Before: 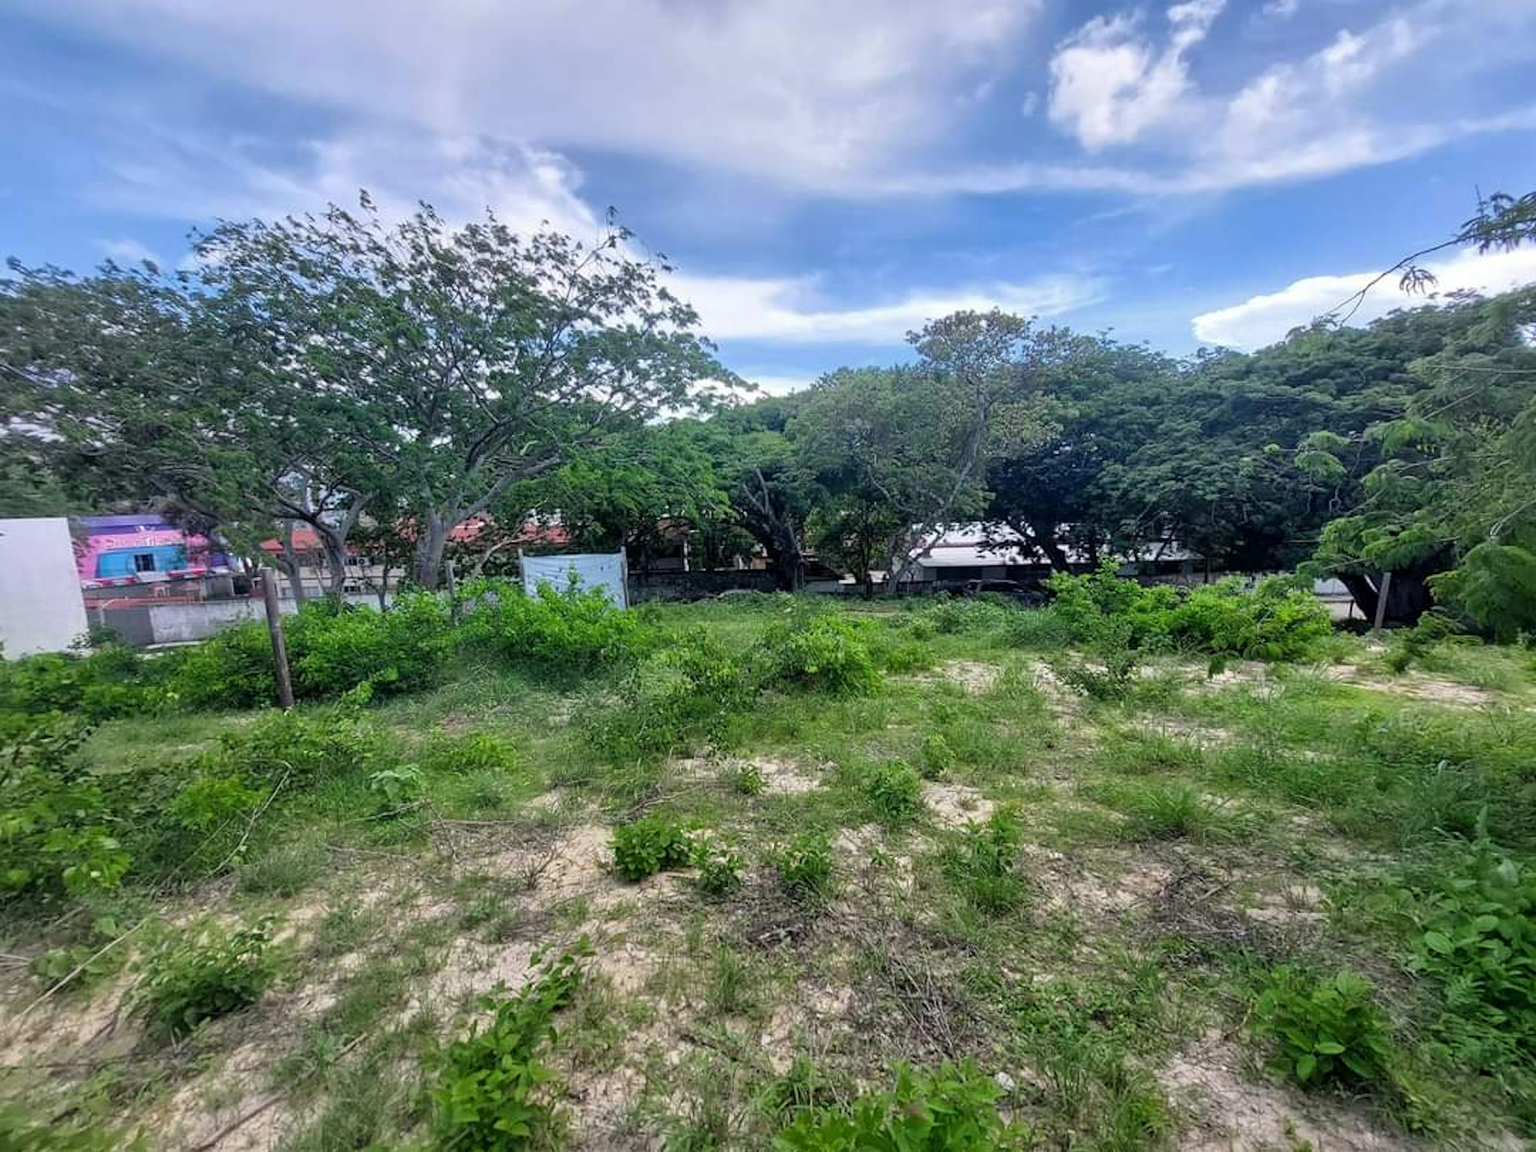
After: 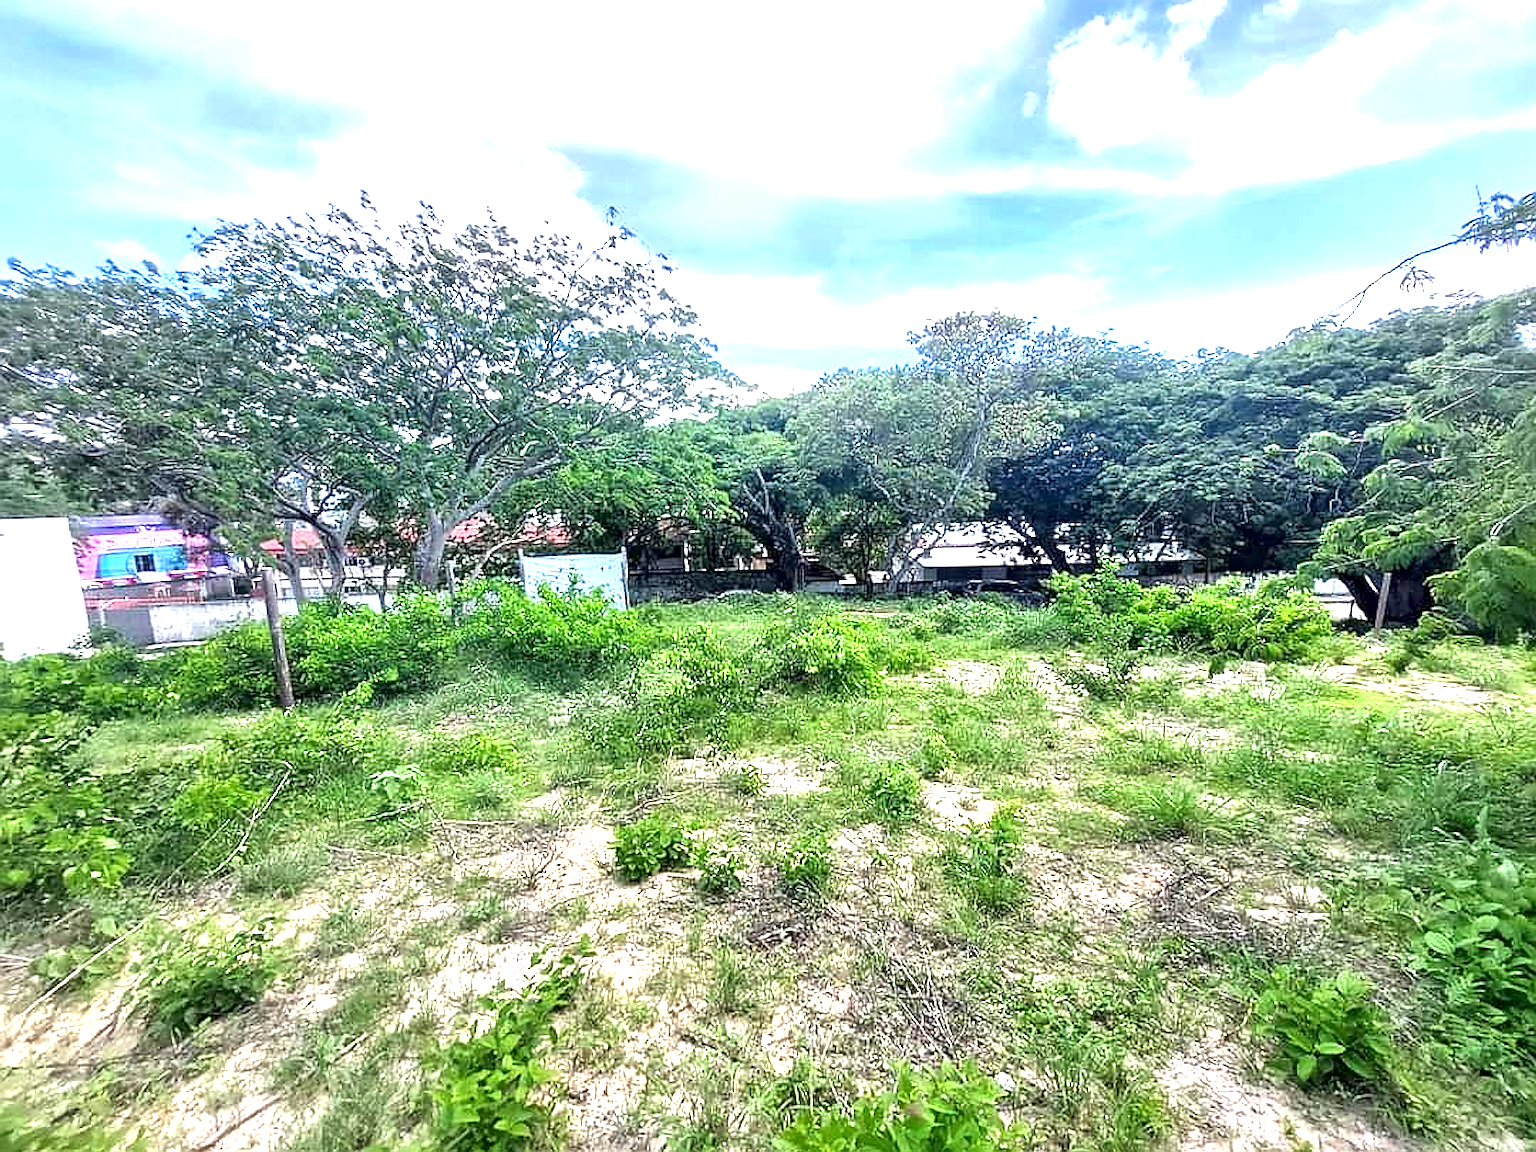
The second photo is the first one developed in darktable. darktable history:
exposure: exposure 1.515 EV, compensate highlight preservation false
local contrast: mode bilateral grid, contrast 19, coarseness 51, detail 132%, midtone range 0.2
sharpen: amount 2
